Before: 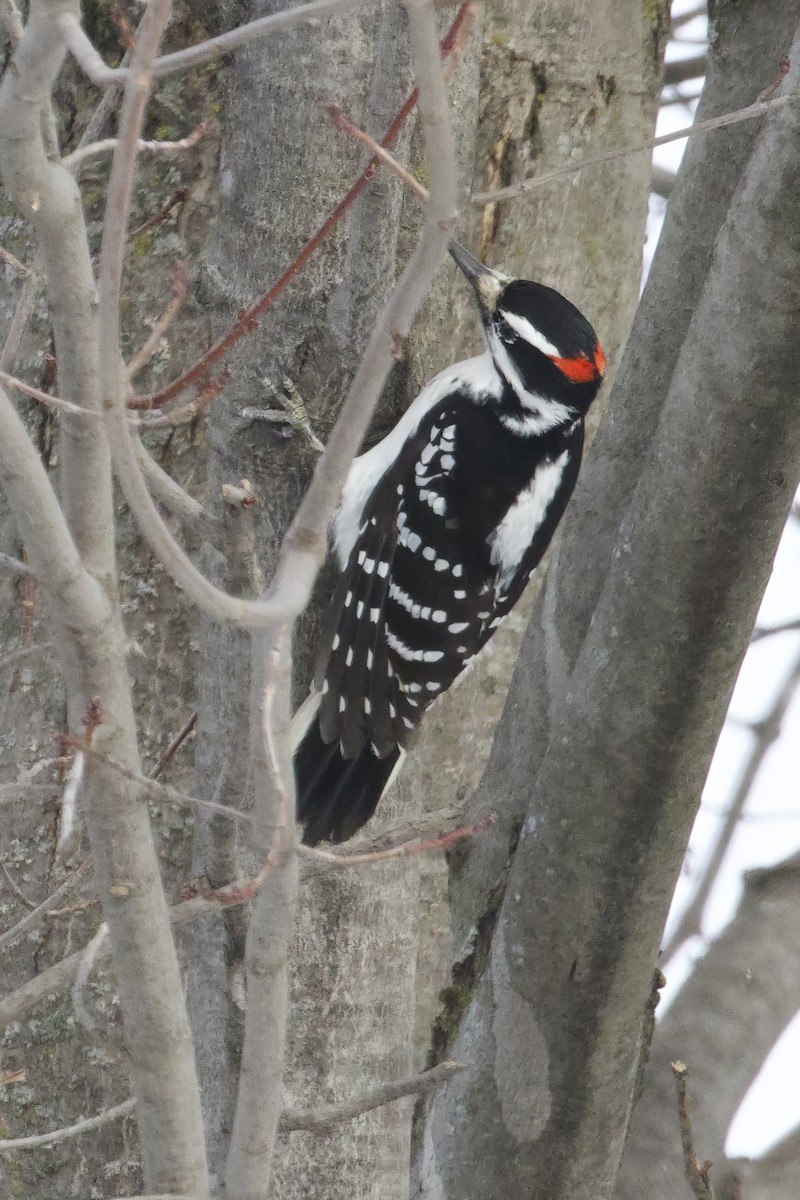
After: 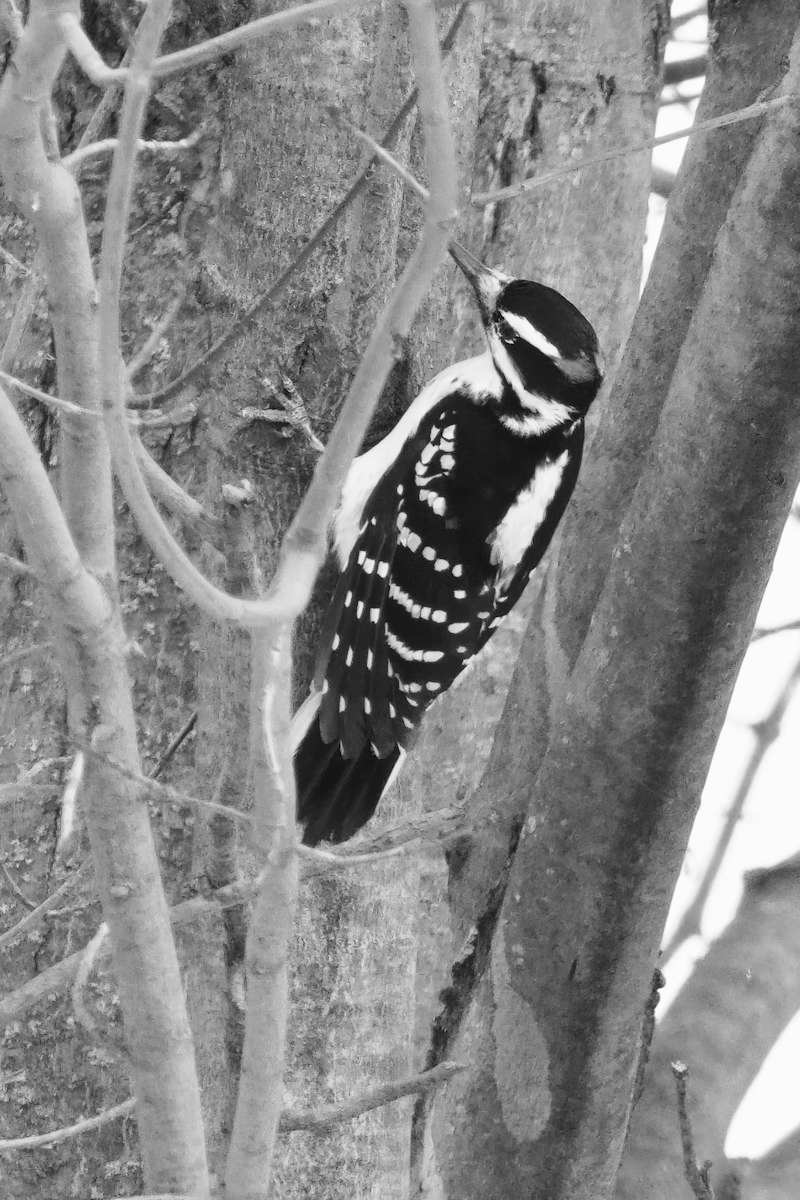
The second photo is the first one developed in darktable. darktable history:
tone curve: curves: ch0 [(0, 0) (0.003, 0.003) (0.011, 0.011) (0.025, 0.025) (0.044, 0.044) (0.069, 0.068) (0.1, 0.098) (0.136, 0.134) (0.177, 0.175) (0.224, 0.221) (0.277, 0.273) (0.335, 0.331) (0.399, 0.393) (0.468, 0.462) (0.543, 0.549) (0.623, 0.628) (0.709, 0.713) (0.801, 0.803) (0.898, 0.899) (1, 1)], preserve colors none
color look up table: target L [98.62, 98.62, 97.58, 93.05, 93.05, 93.05, 83.84, 74.78, 79.88, 57.48, 63.6, 59.79, 54.37, 31.89, 12.25, 200, 88.47, 70.36, 74.05, 71.47, 72.21, 69.24, 67.75, 58.64, 45.63, 42.78, 34.03, 10.27, 12.74, 98.62, 93.75, 90.94, 93.75, 85.63, 69.98, 91.29, 85.63, 50.83, 45.63, 21.25, 45.22, 16.11, 98.27, 90.59, 77.34, 64.74, 47.64, 30.16, 3.321], target a [0 ×42, 0.001, 0 ×6], target b [0 ×49], num patches 49
